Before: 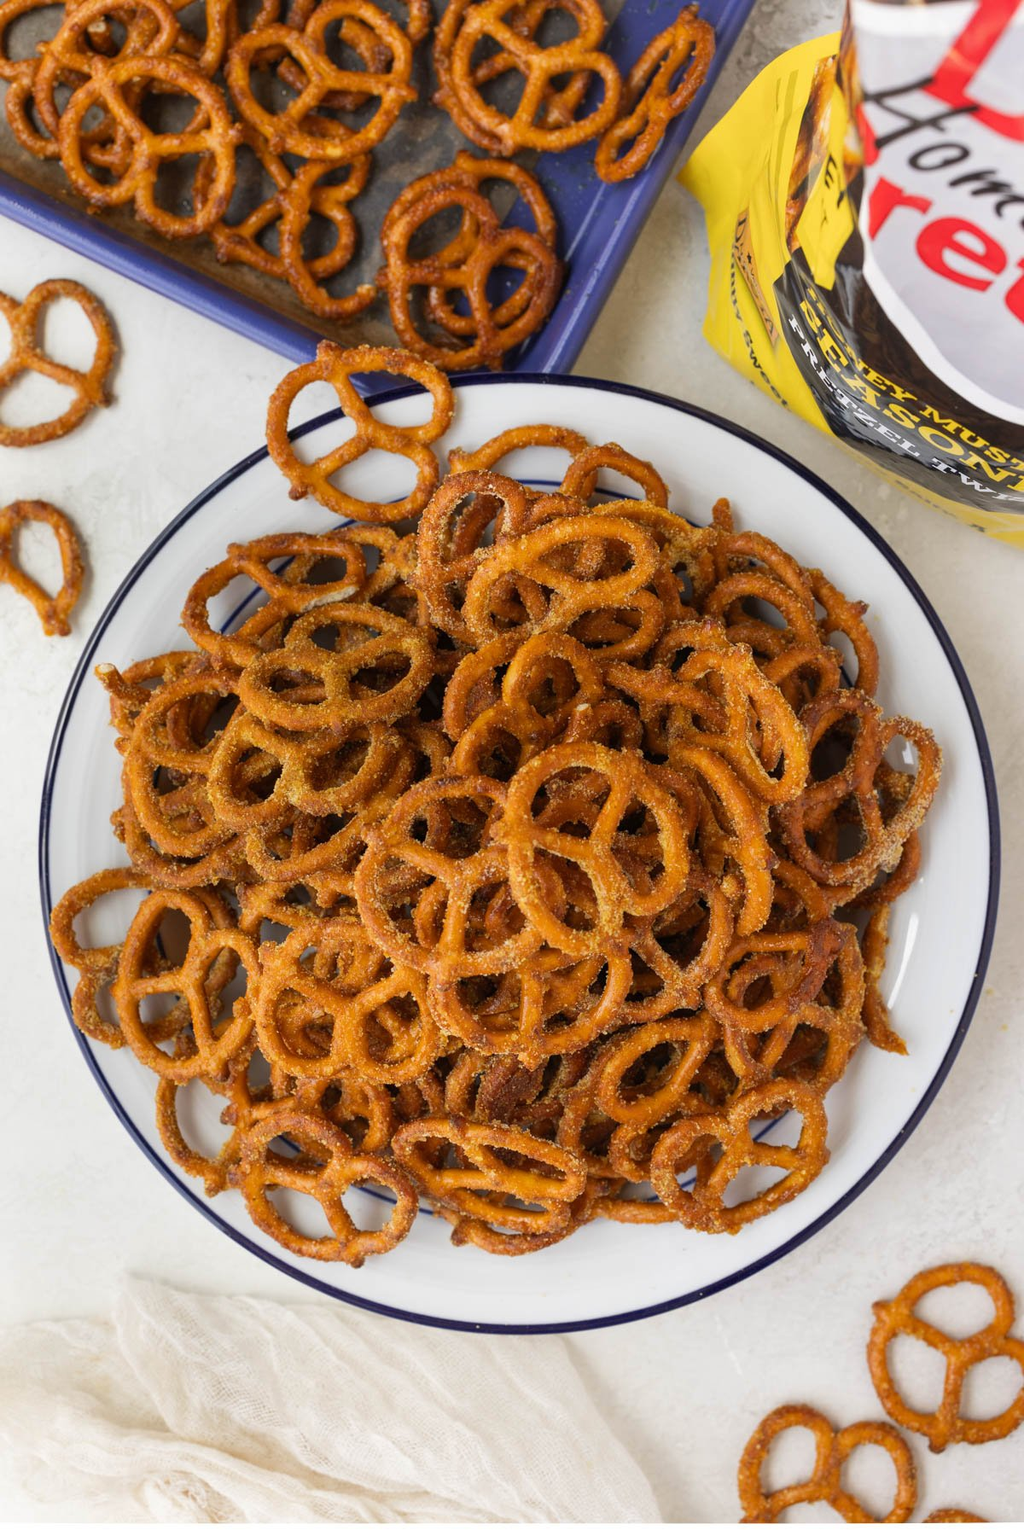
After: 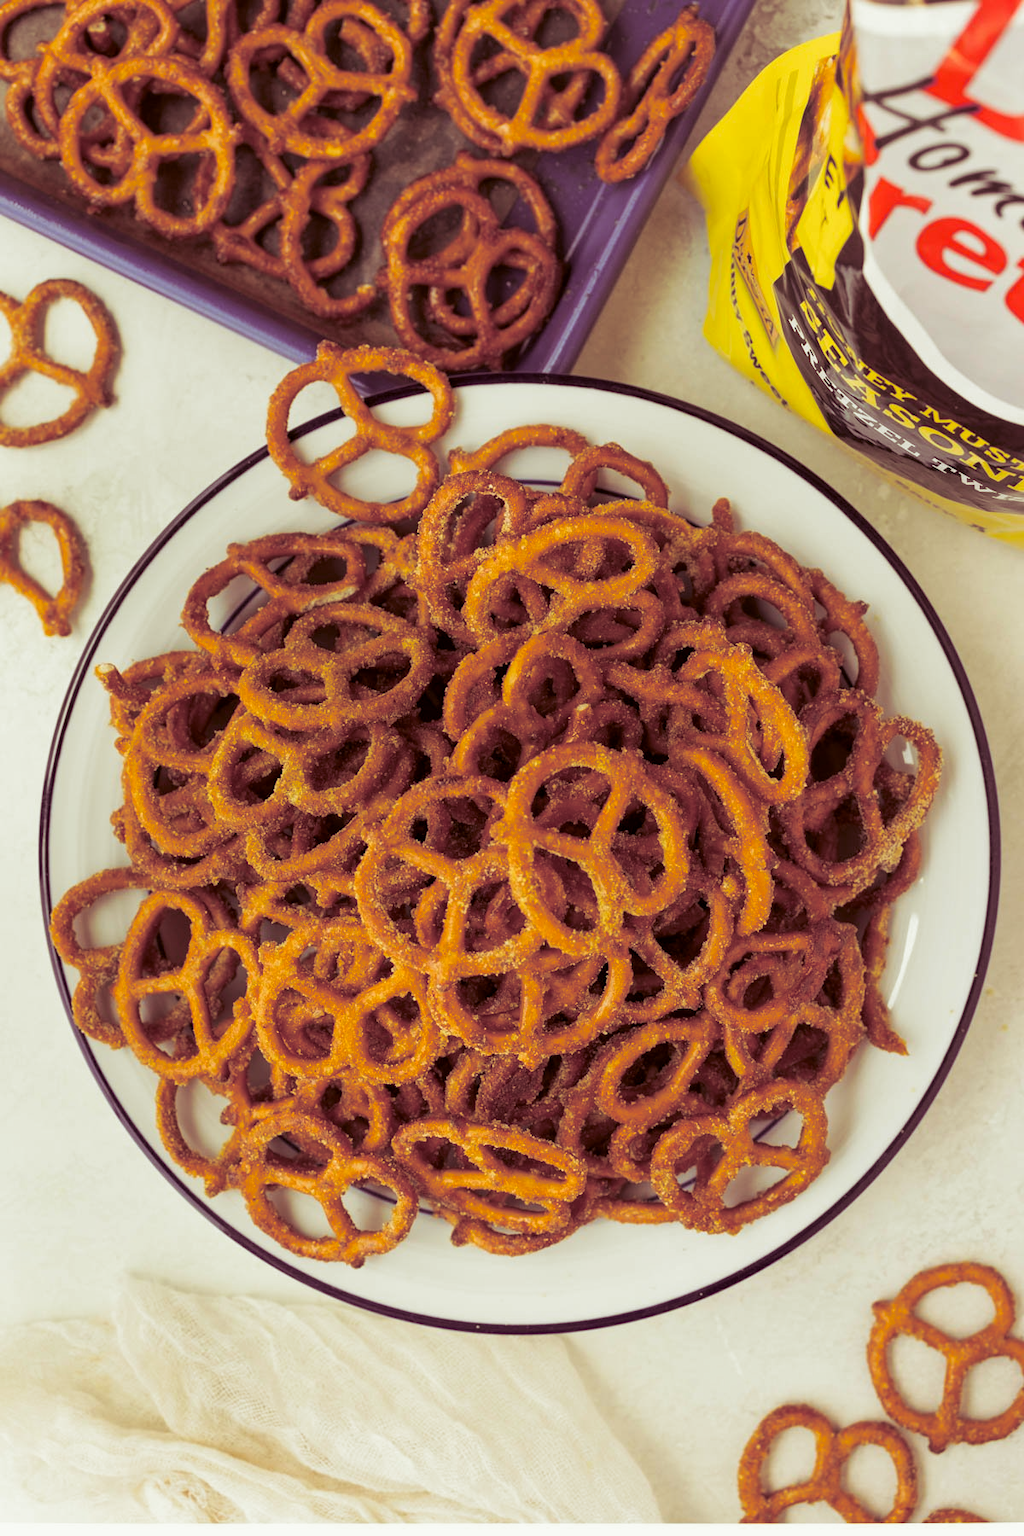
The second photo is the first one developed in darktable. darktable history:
split-toning: shadows › hue 316.8°, shadows › saturation 0.47, highlights › hue 201.6°, highlights › saturation 0, balance -41.97, compress 28.01%
color correction: highlights a* -5.3, highlights b* 9.8, shadows a* 9.8, shadows b* 24.26
